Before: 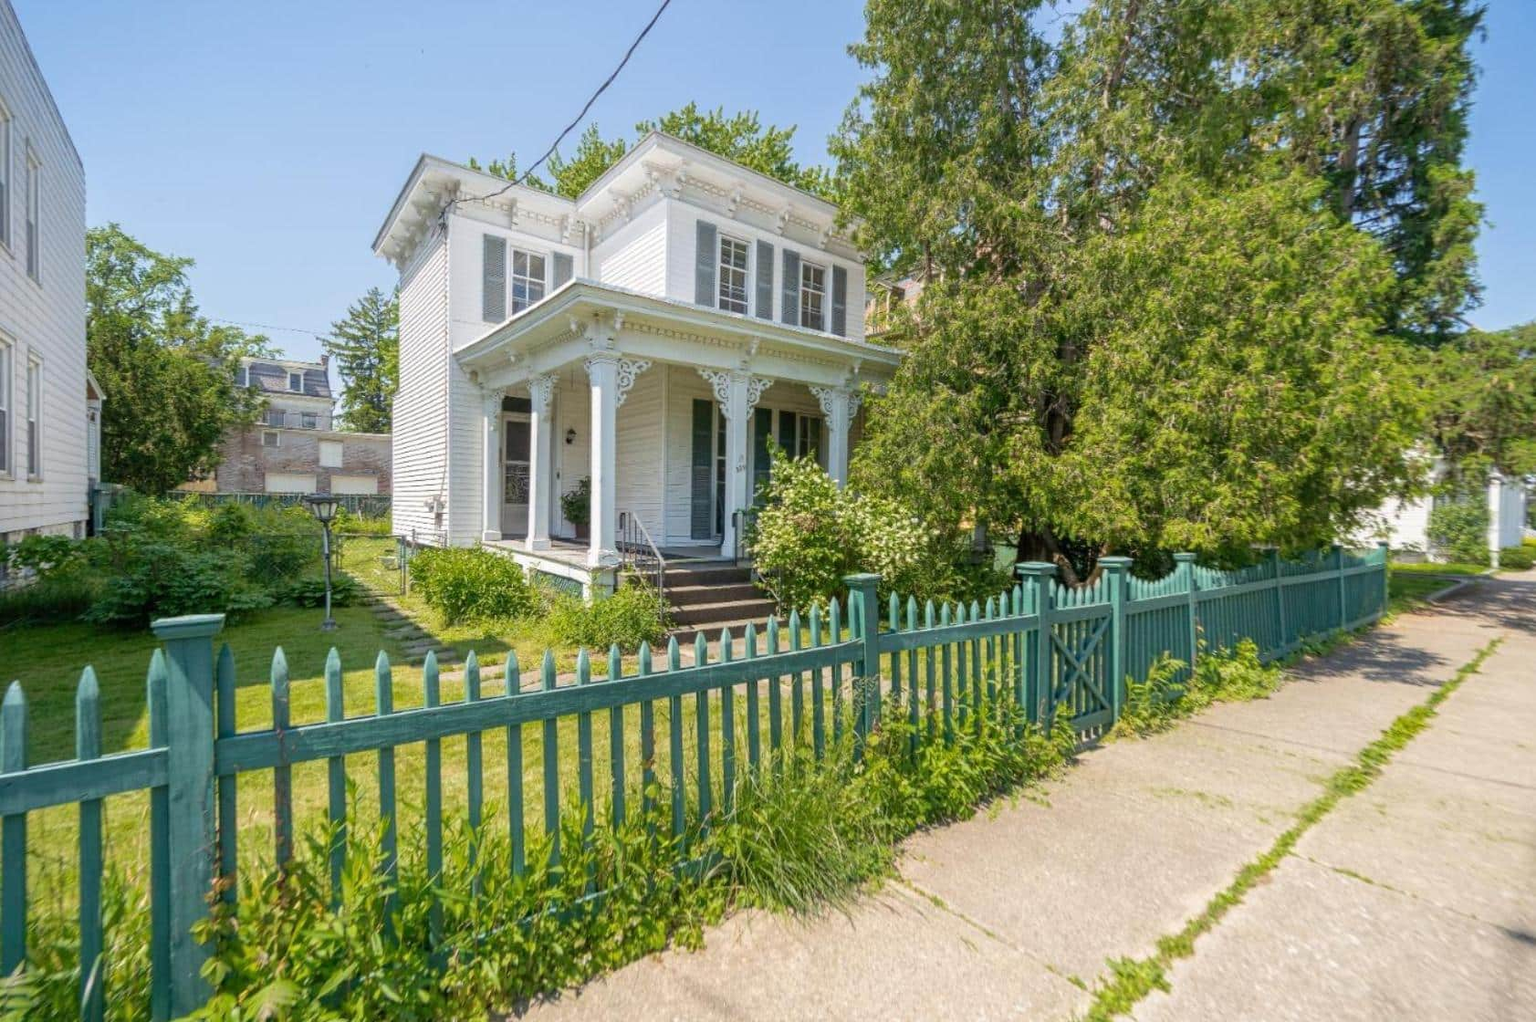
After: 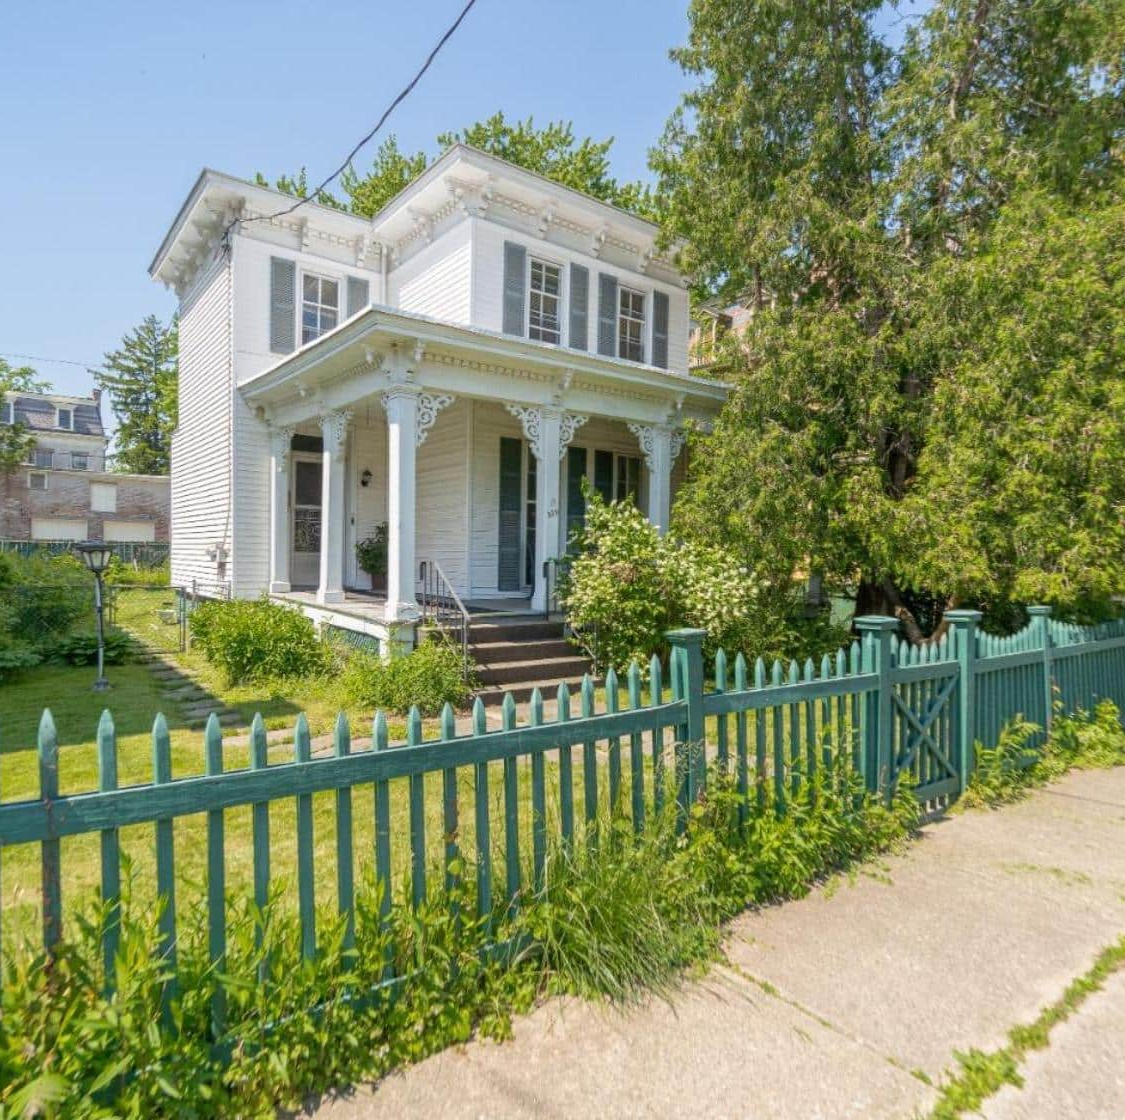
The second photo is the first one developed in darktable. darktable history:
crop: left 15.41%, right 17.732%
